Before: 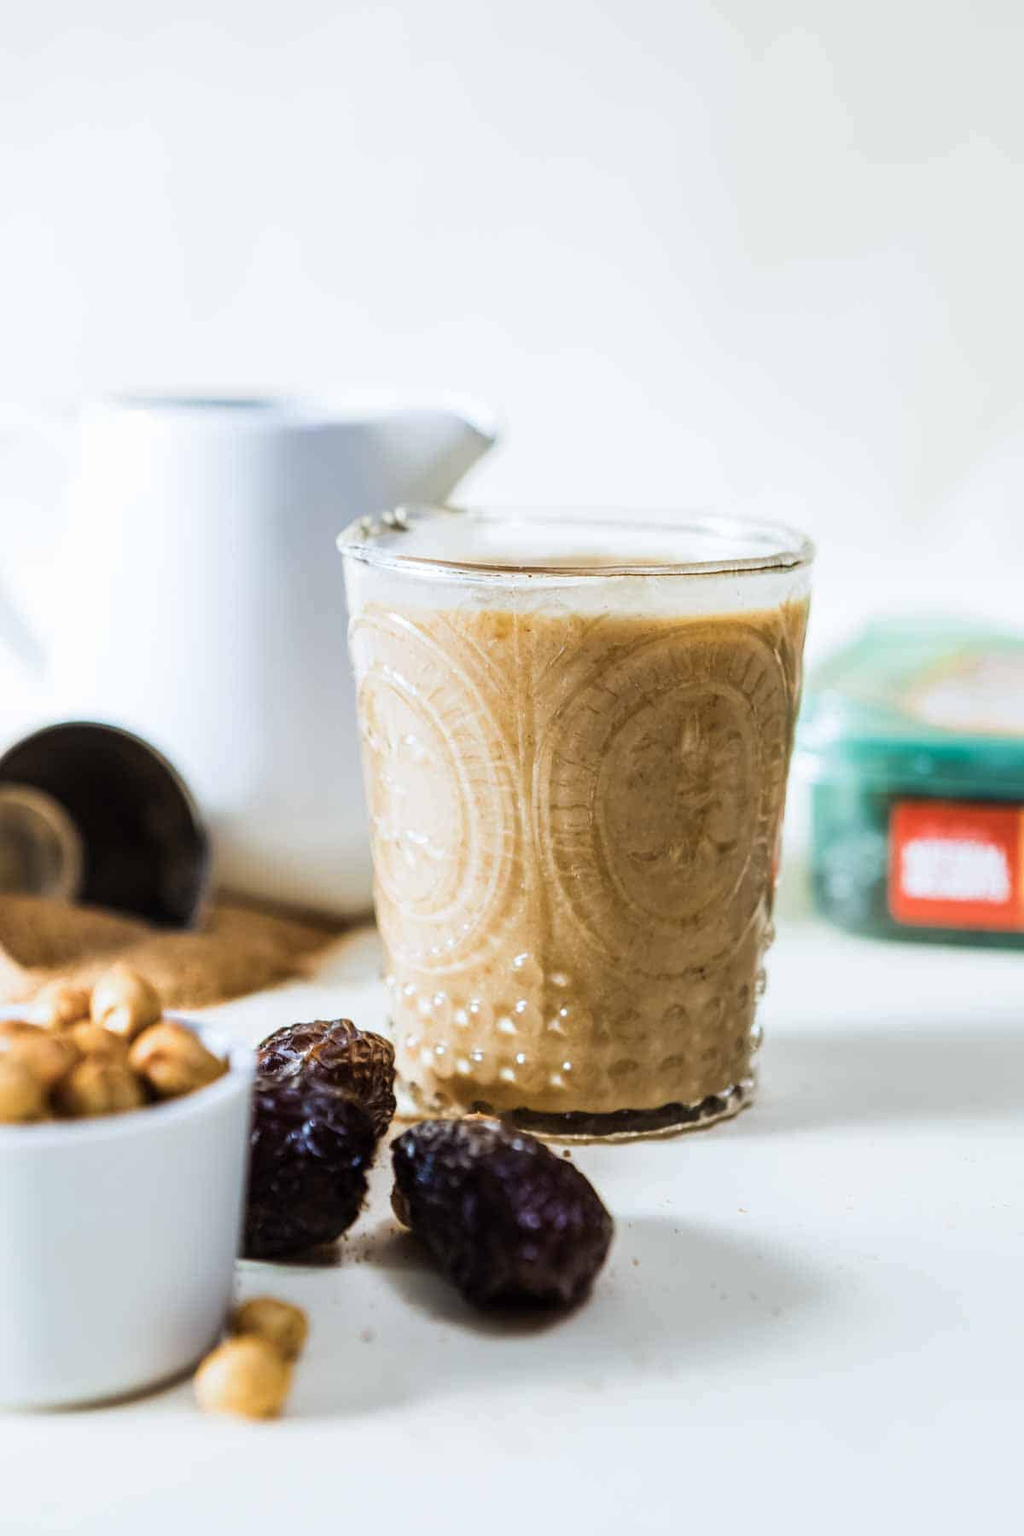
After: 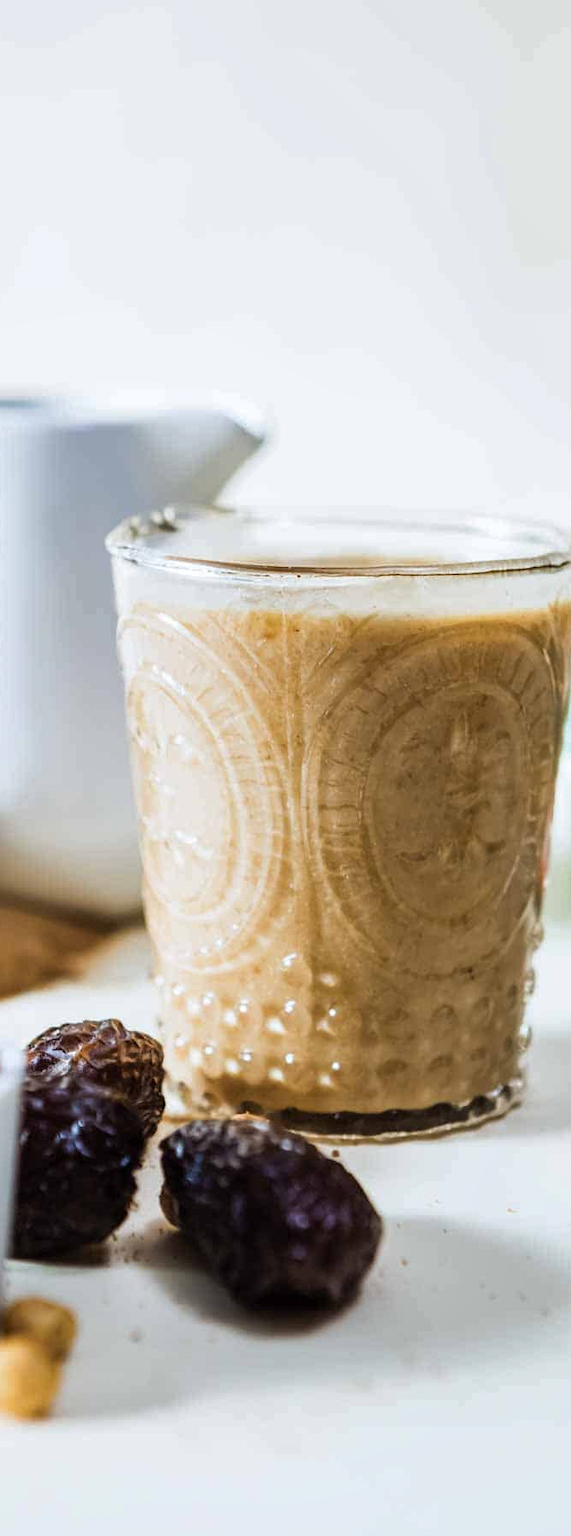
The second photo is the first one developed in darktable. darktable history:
shadows and highlights: shadows 29.18, highlights -28.94, low approximation 0.01, soften with gaussian
crop and rotate: left 22.608%, right 21.531%
